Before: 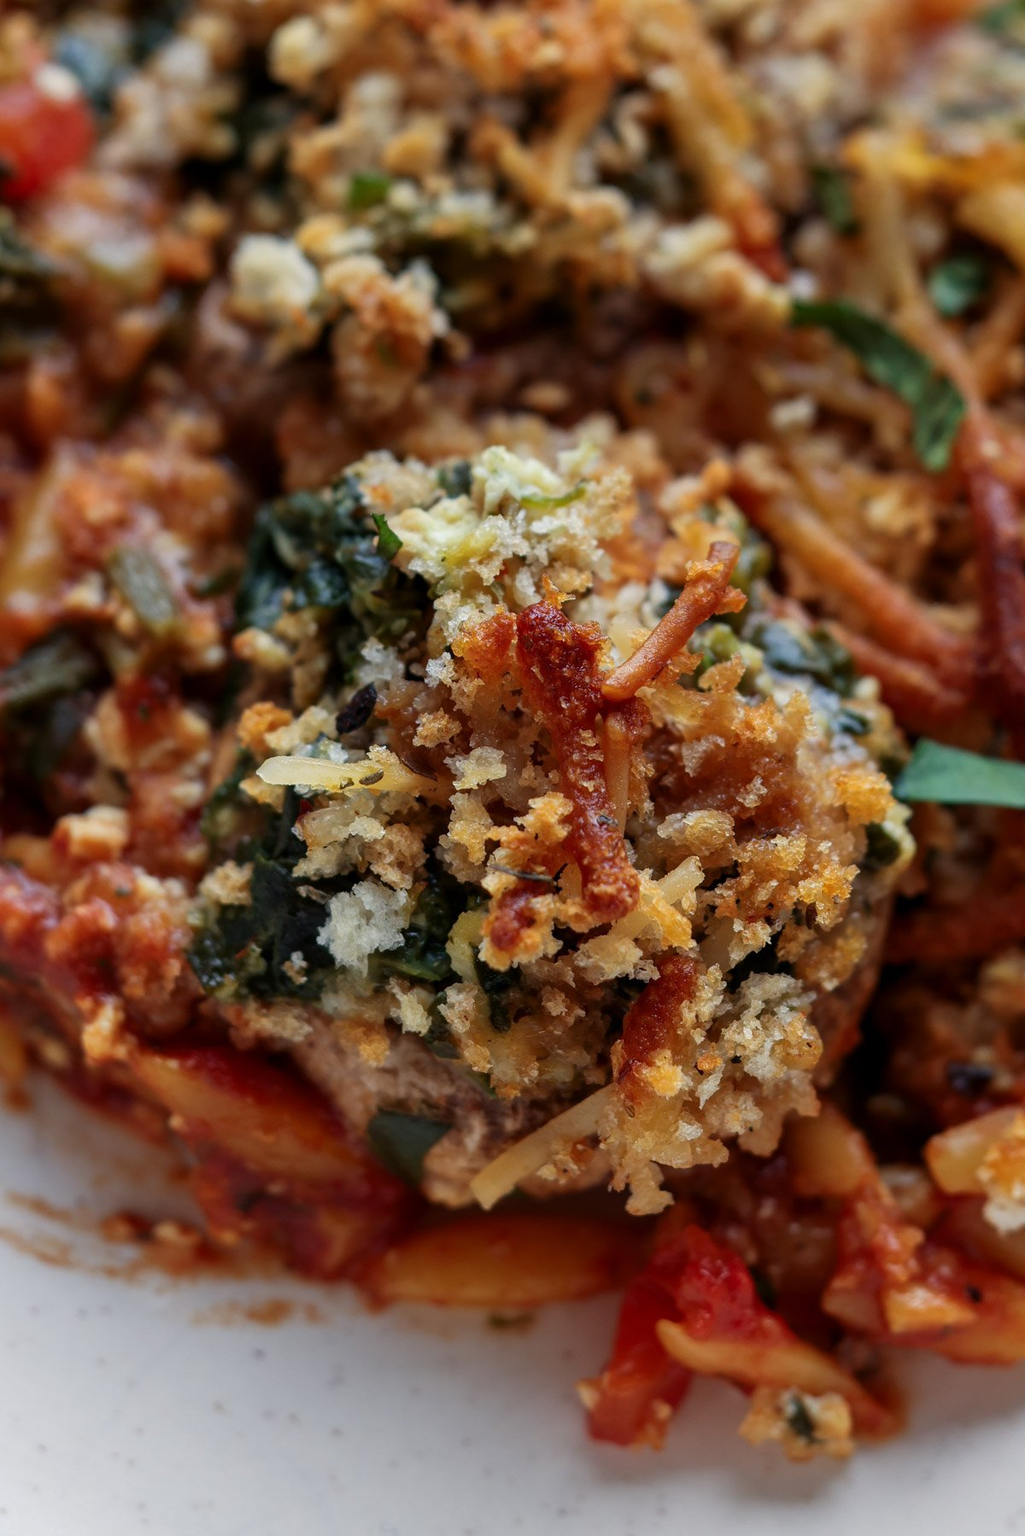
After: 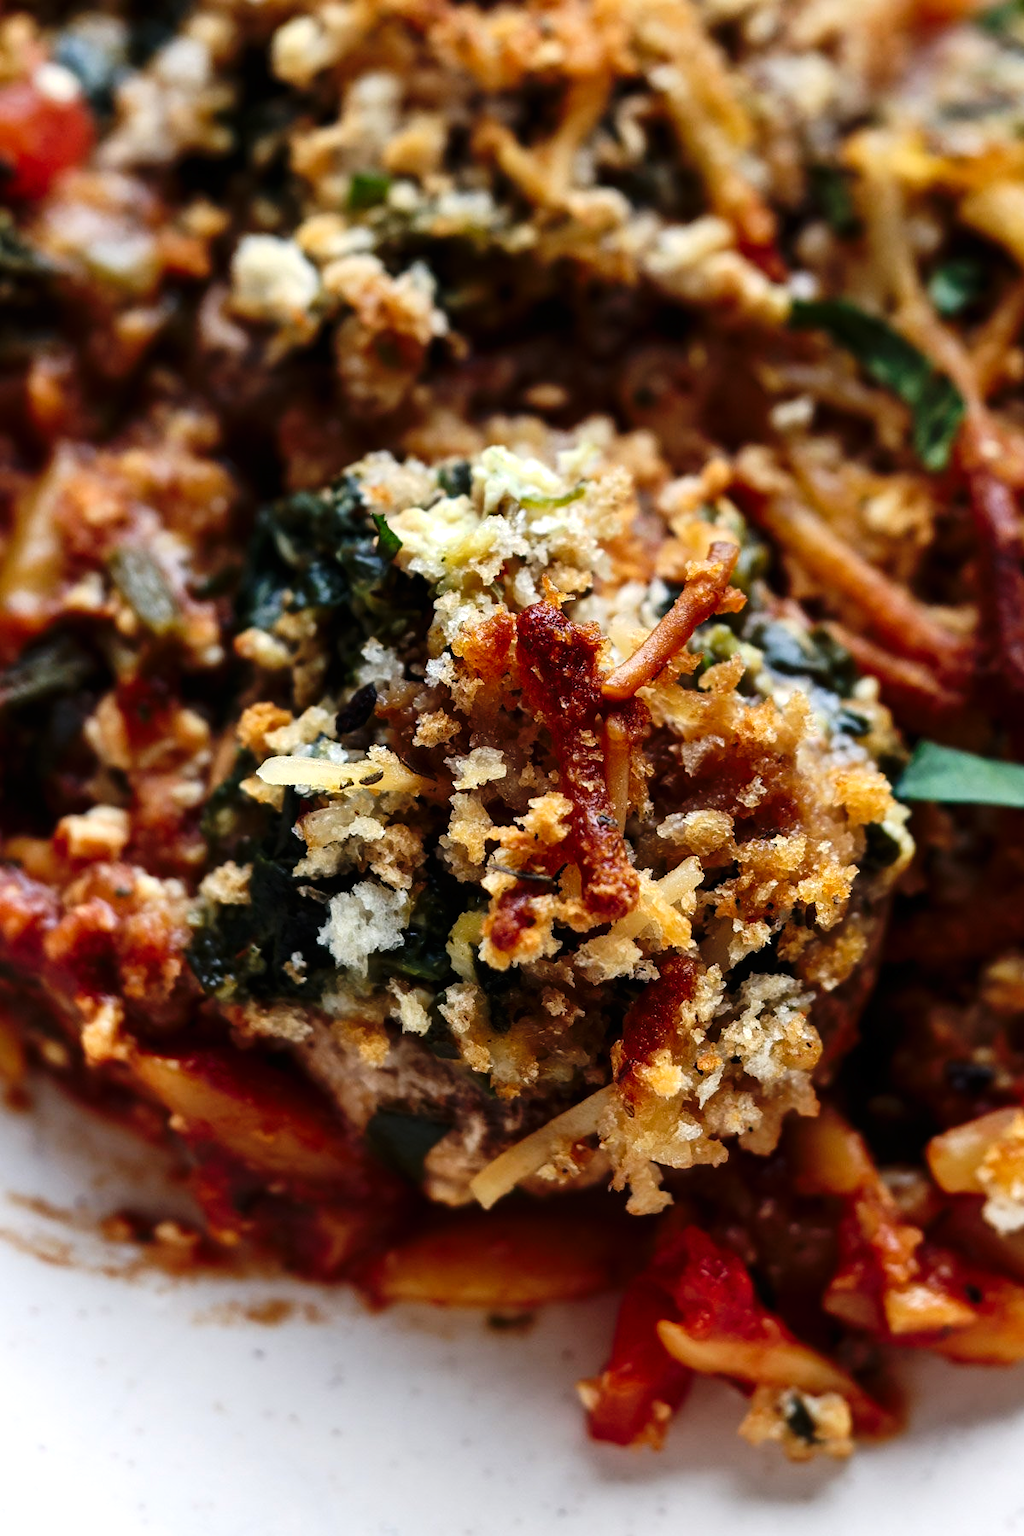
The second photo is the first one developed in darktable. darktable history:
shadows and highlights: shadows 0, highlights 40
tone equalizer: -8 EV -0.75 EV, -7 EV -0.7 EV, -6 EV -0.6 EV, -5 EV -0.4 EV, -3 EV 0.4 EV, -2 EV 0.6 EV, -1 EV 0.7 EV, +0 EV 0.75 EV, edges refinement/feathering 500, mask exposure compensation -1.57 EV, preserve details no
tone curve: curves: ch0 [(0, 0) (0.003, 0.005) (0.011, 0.006) (0.025, 0.013) (0.044, 0.027) (0.069, 0.042) (0.1, 0.06) (0.136, 0.085) (0.177, 0.118) (0.224, 0.171) (0.277, 0.239) (0.335, 0.314) (0.399, 0.394) (0.468, 0.473) (0.543, 0.552) (0.623, 0.64) (0.709, 0.718) (0.801, 0.801) (0.898, 0.882) (1, 1)], preserve colors none
